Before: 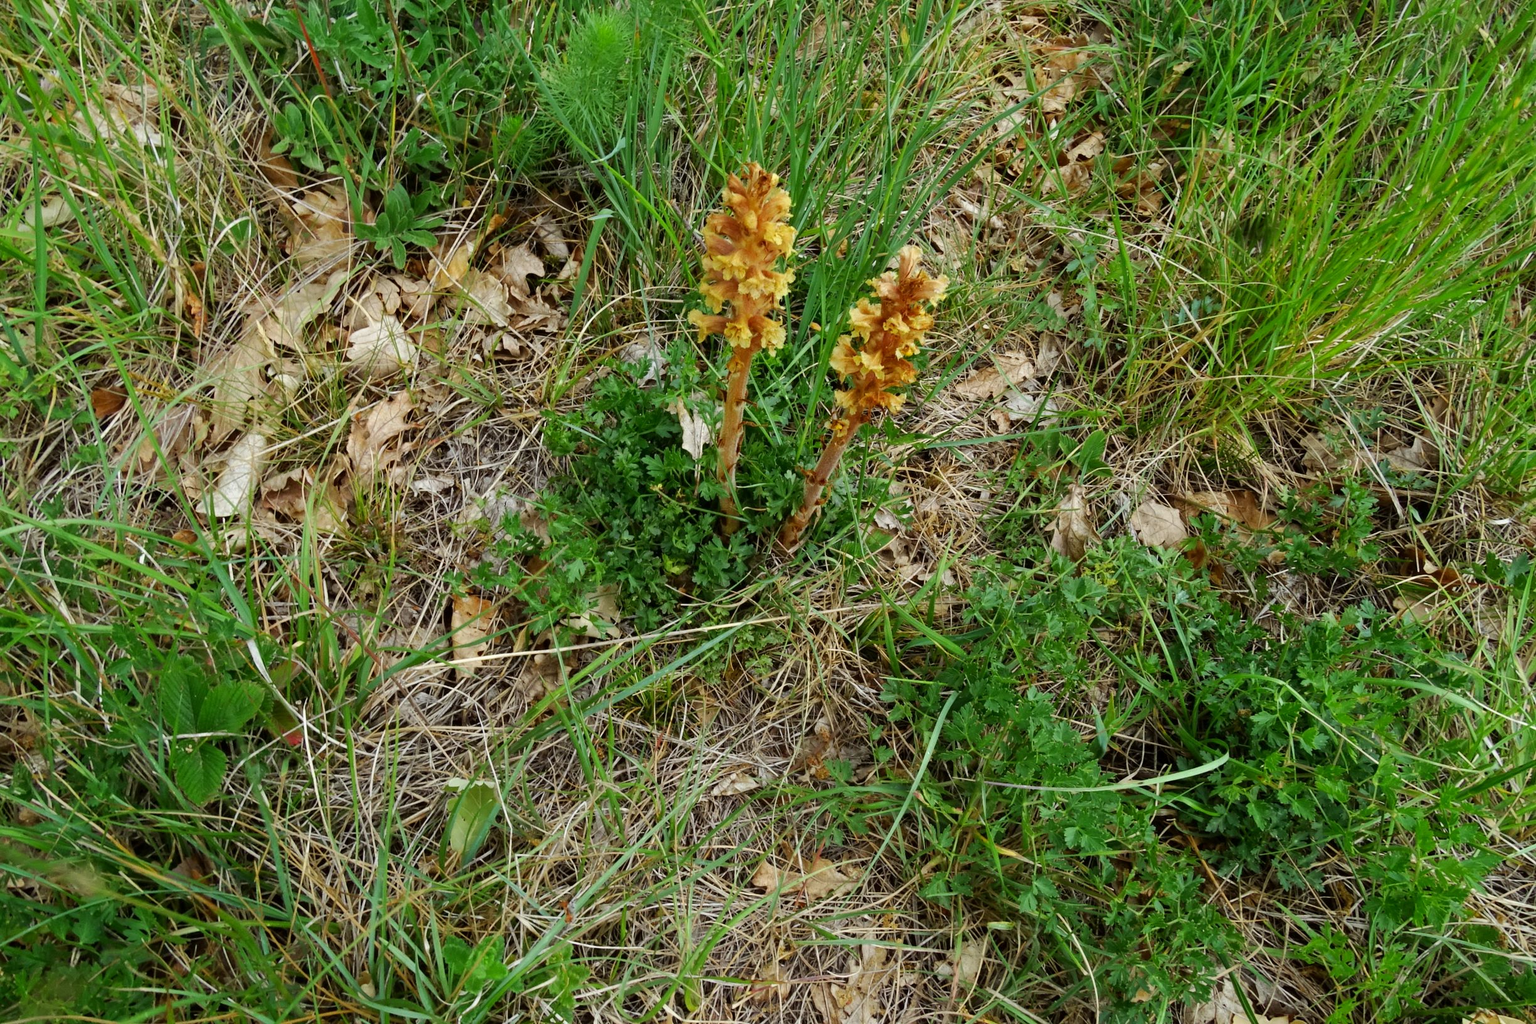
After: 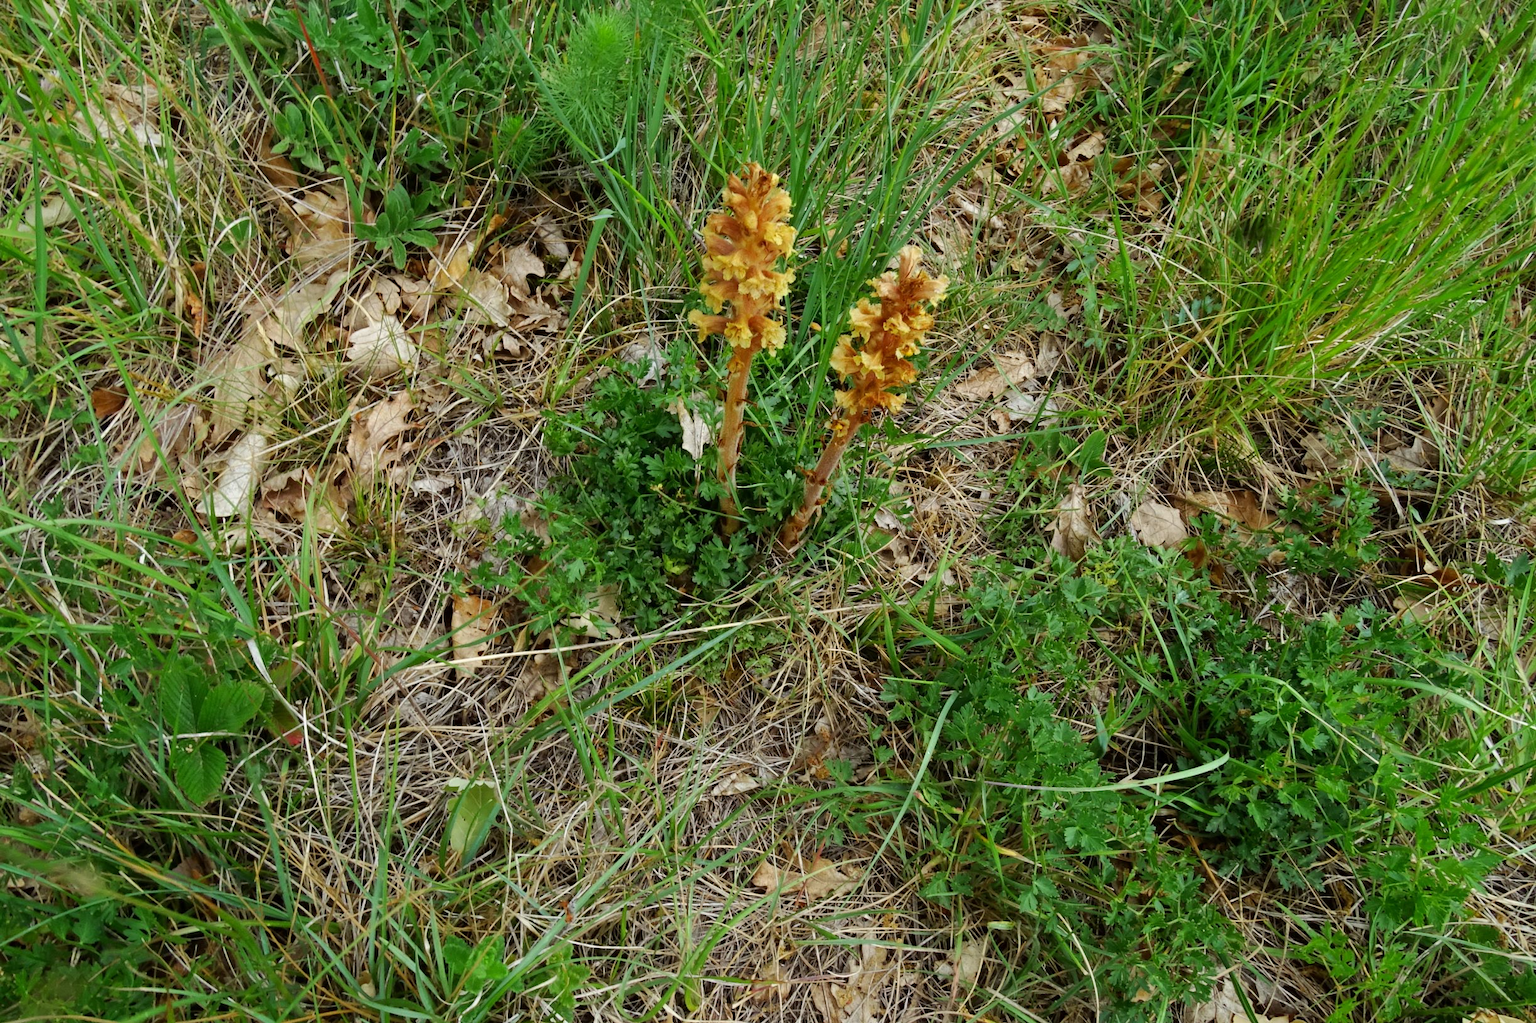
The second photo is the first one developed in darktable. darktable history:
tone equalizer: mask exposure compensation -0.5 EV
